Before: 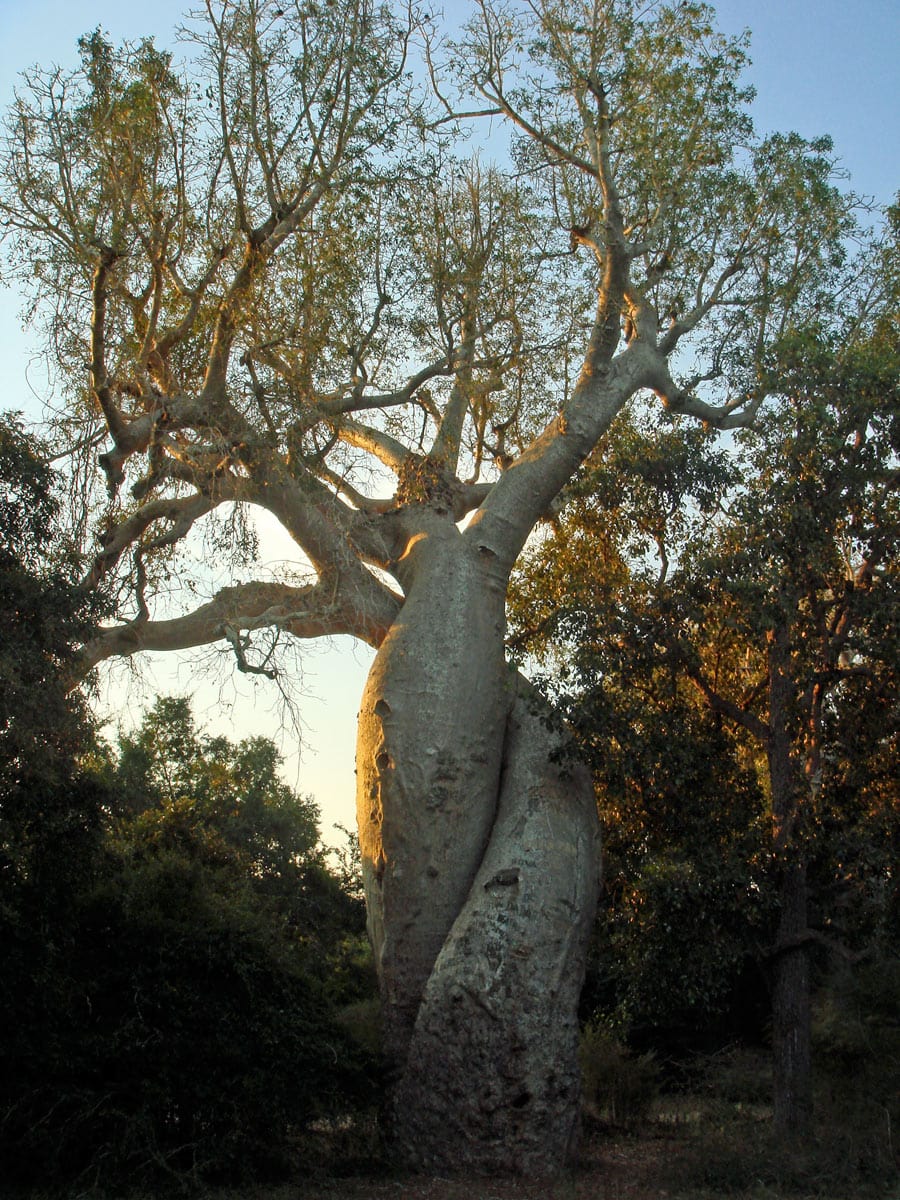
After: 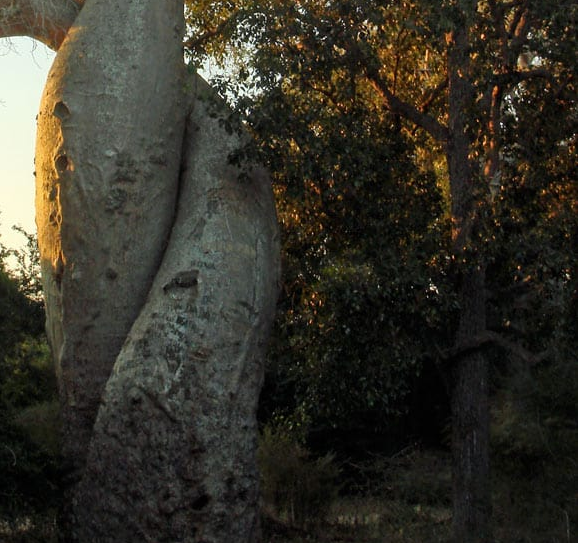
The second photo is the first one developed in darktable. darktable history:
crop and rotate: left 35.694%, top 49.844%, bottom 4.831%
